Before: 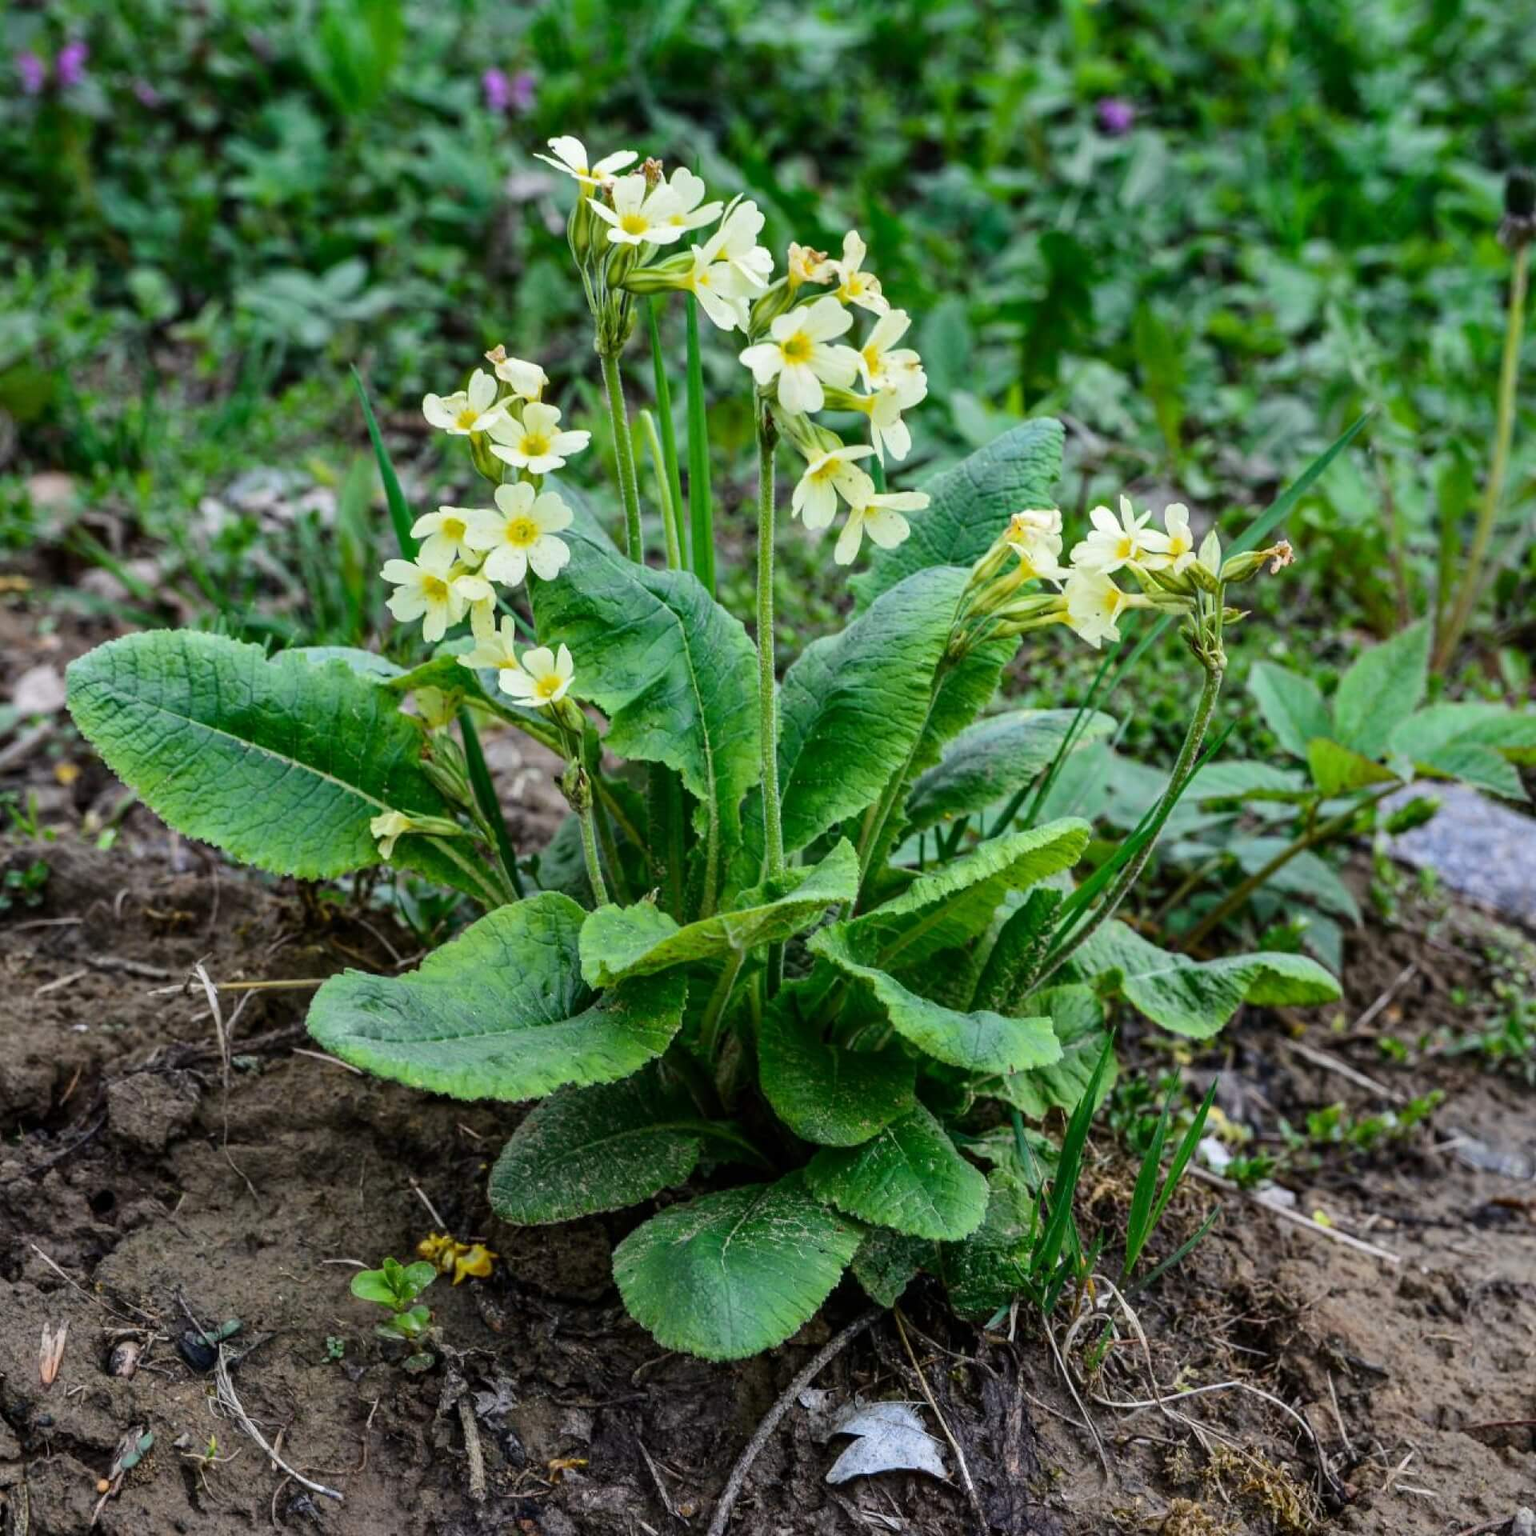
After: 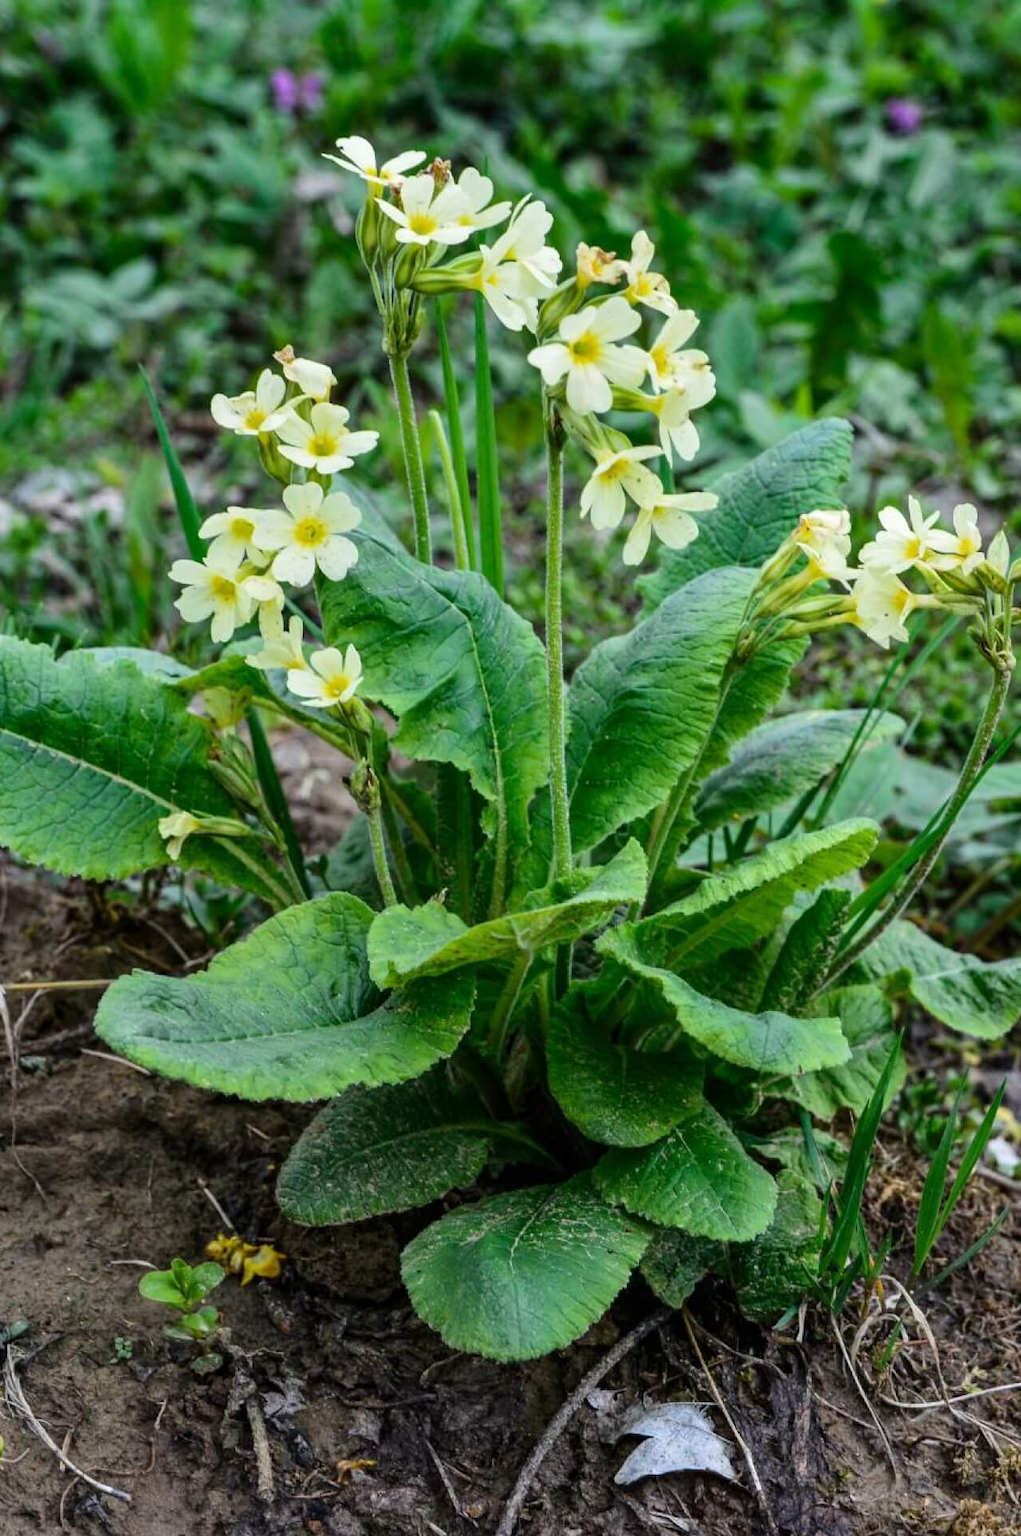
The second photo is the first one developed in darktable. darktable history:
crop and rotate: left 13.81%, right 19.695%
